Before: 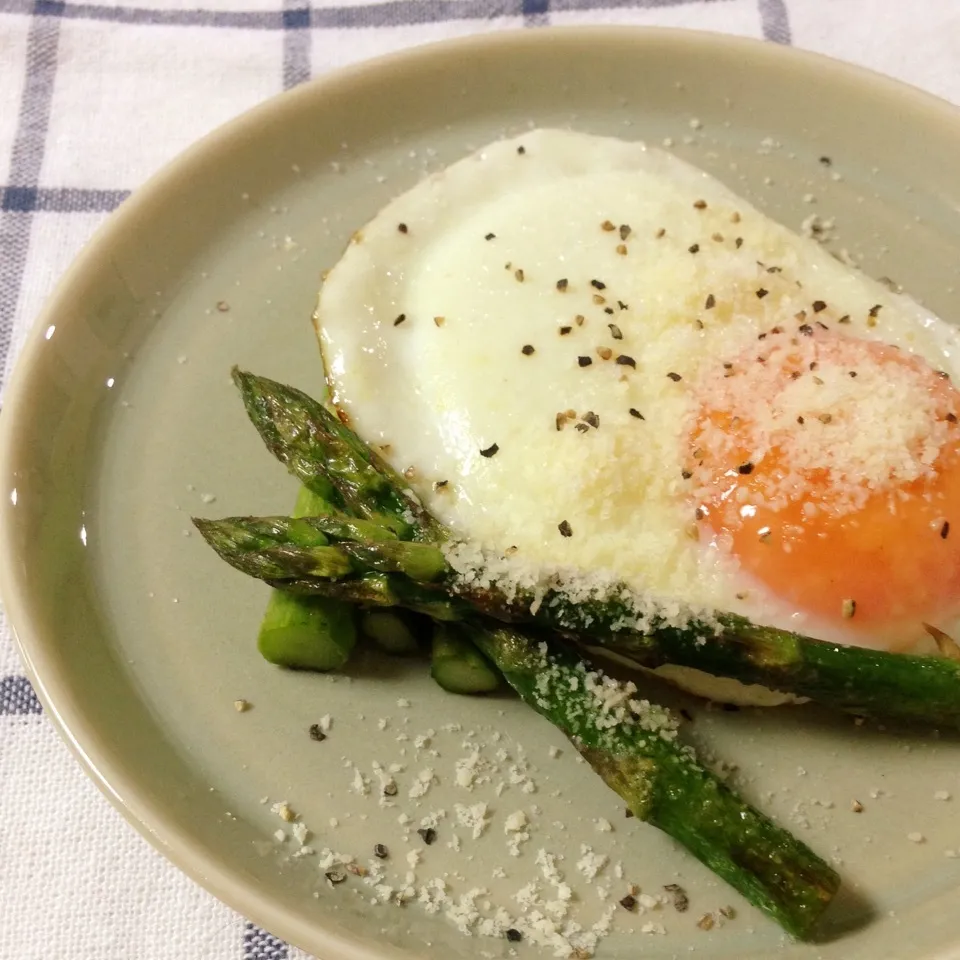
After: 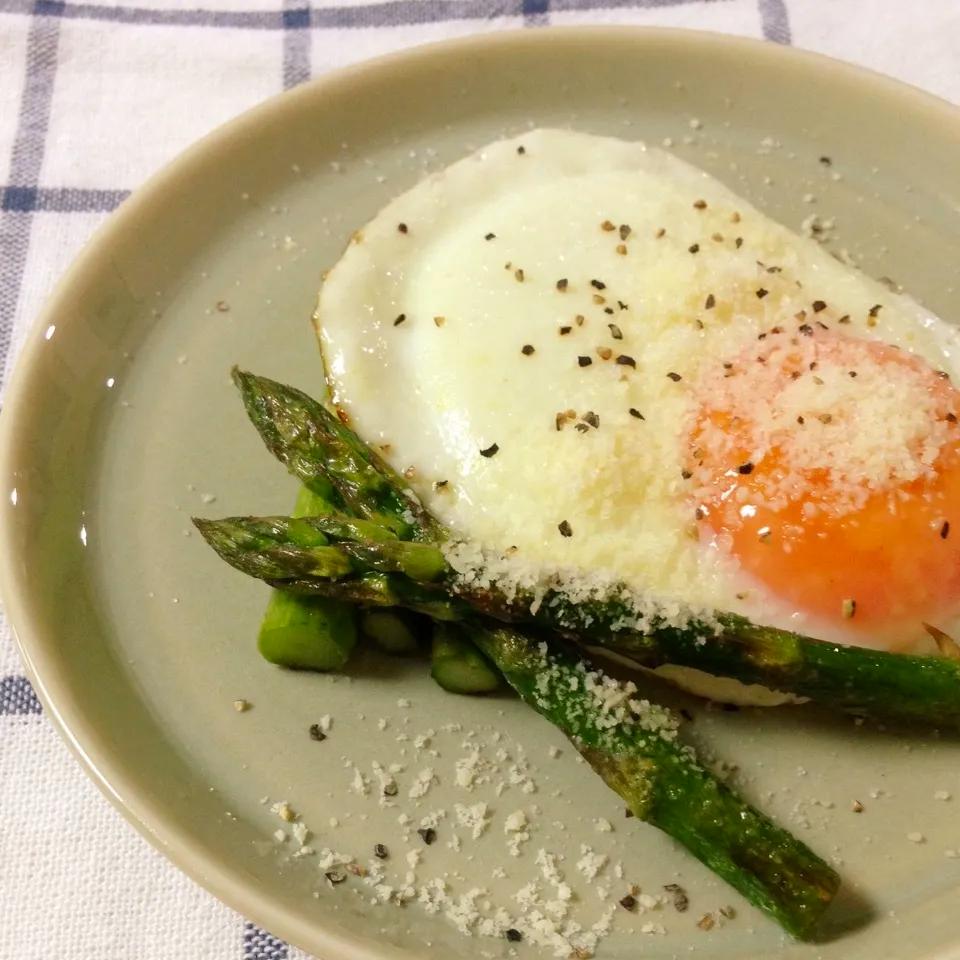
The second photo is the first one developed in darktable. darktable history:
color correction: highlights b* -0.046, saturation 1.11
